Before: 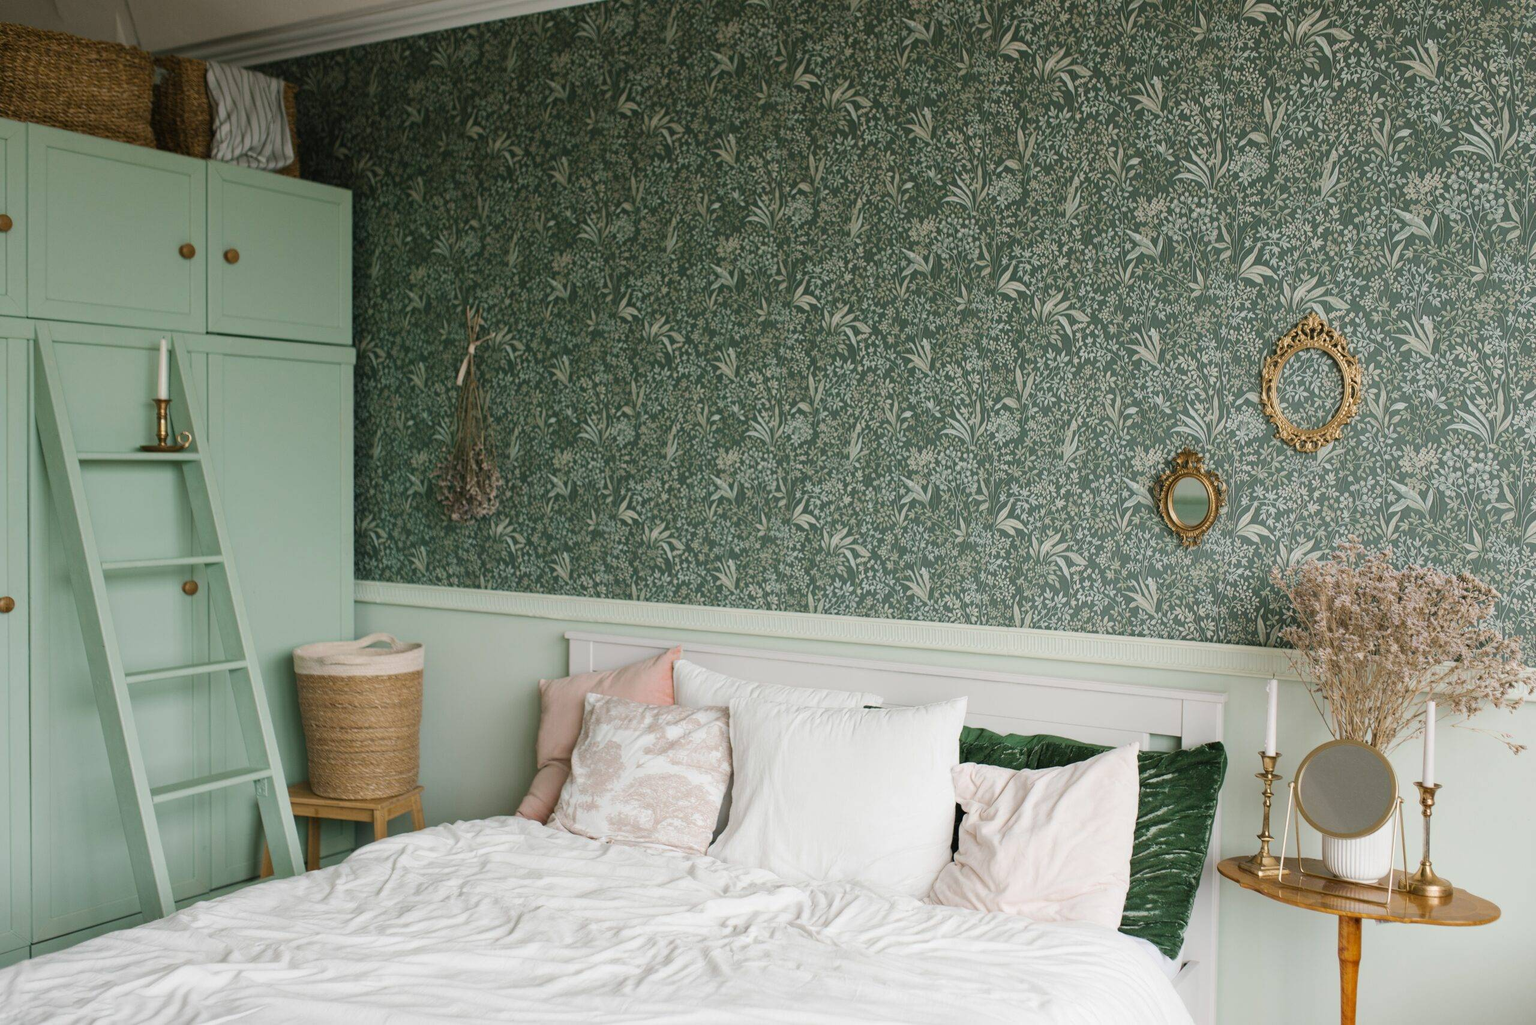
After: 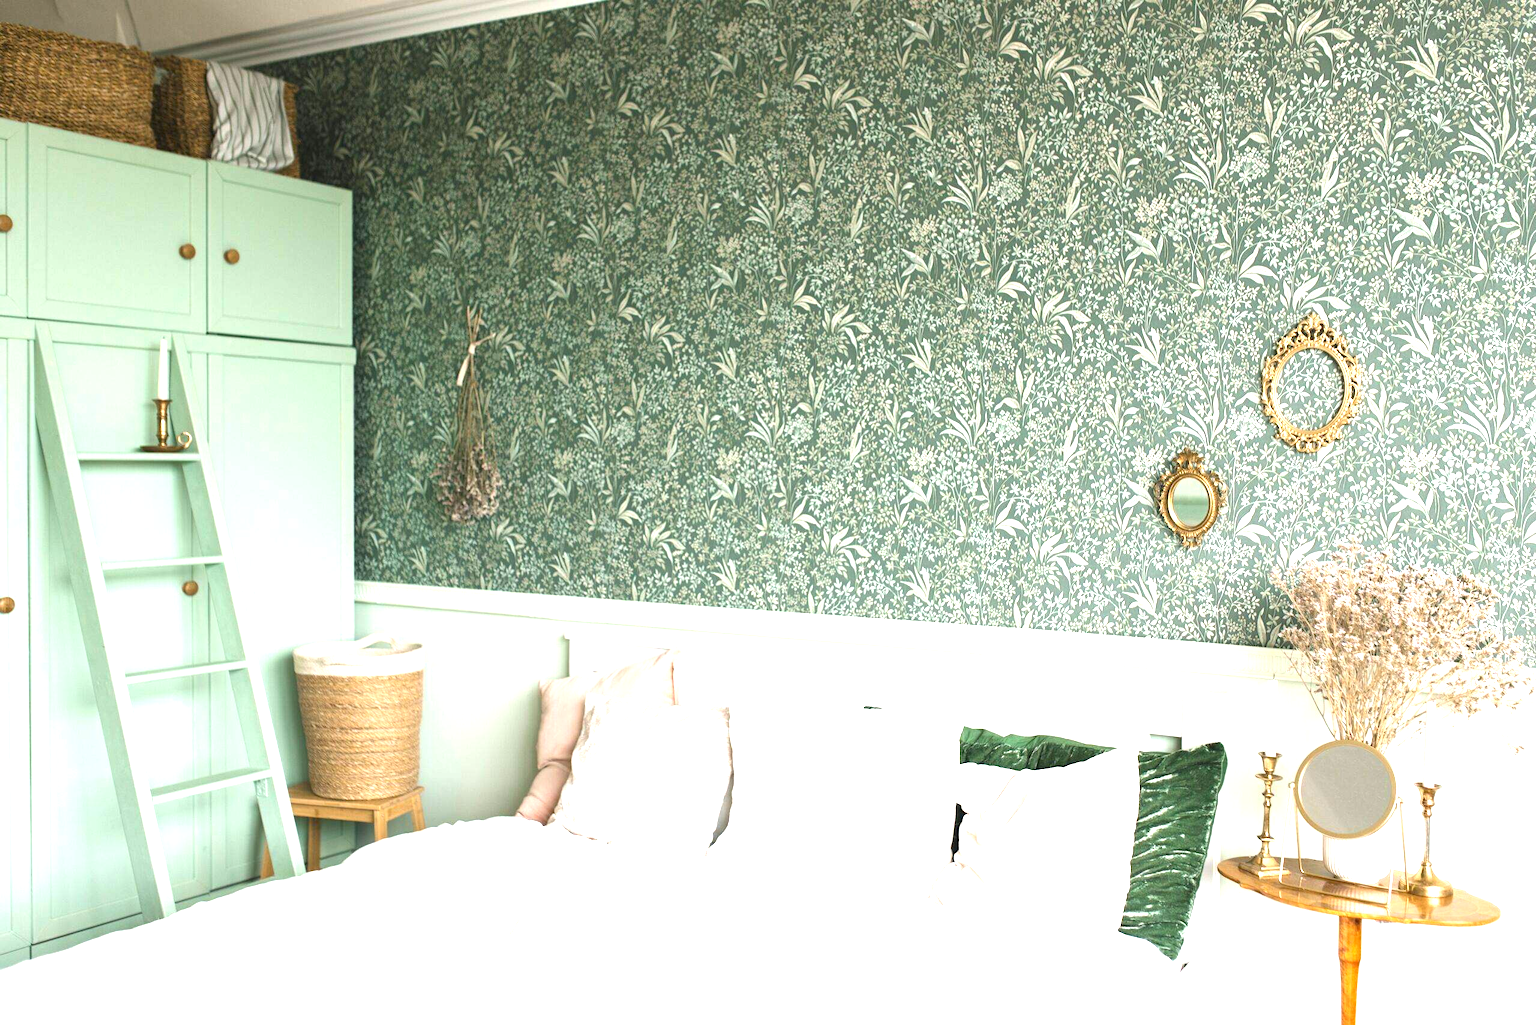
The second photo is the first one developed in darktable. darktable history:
exposure: black level correction 0, exposure 1.664 EV, compensate exposure bias true, compensate highlight preservation false
